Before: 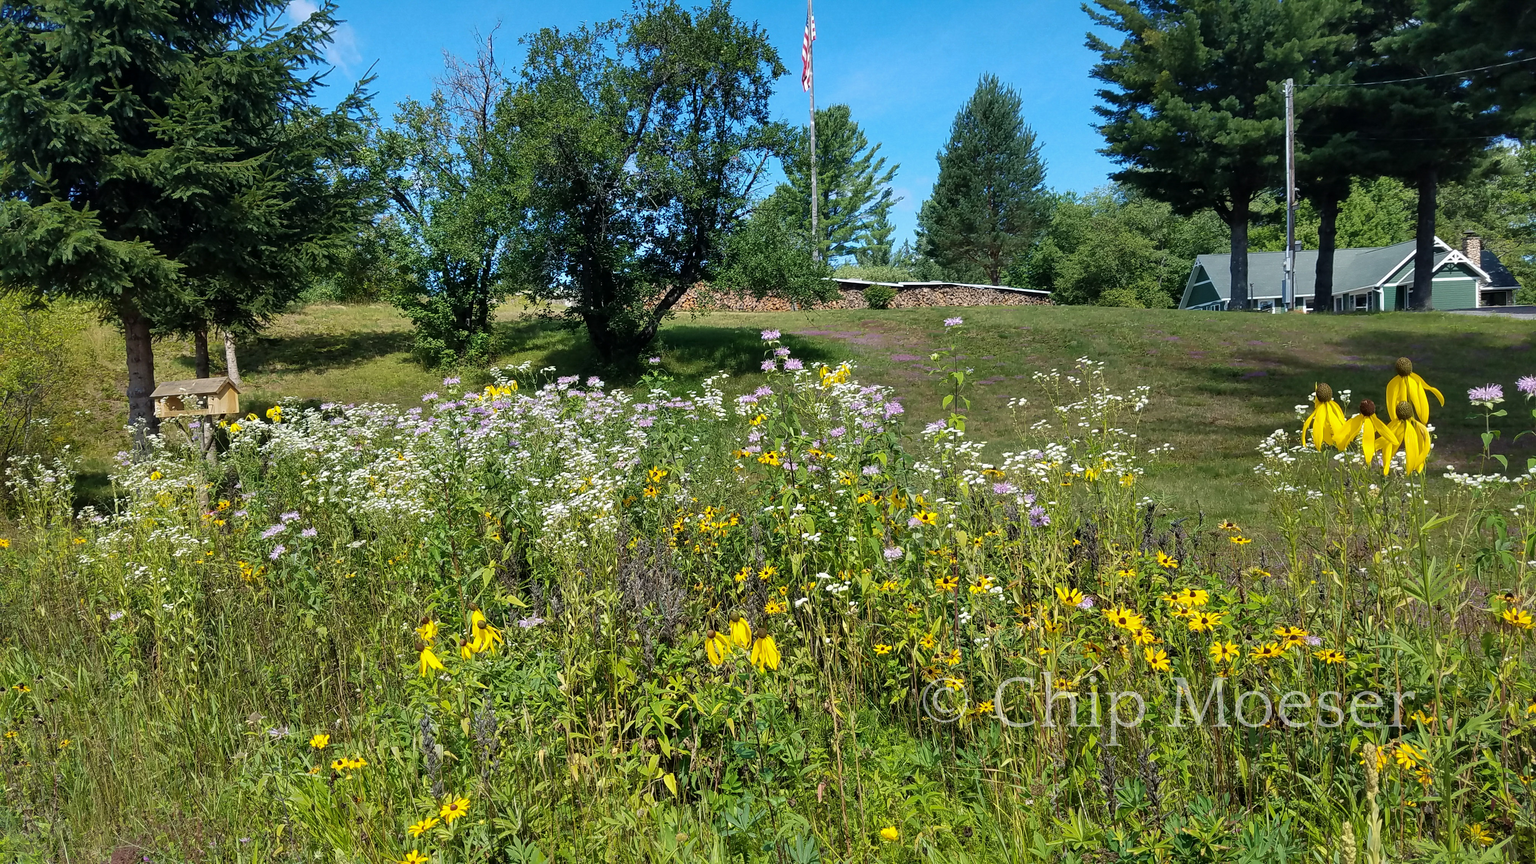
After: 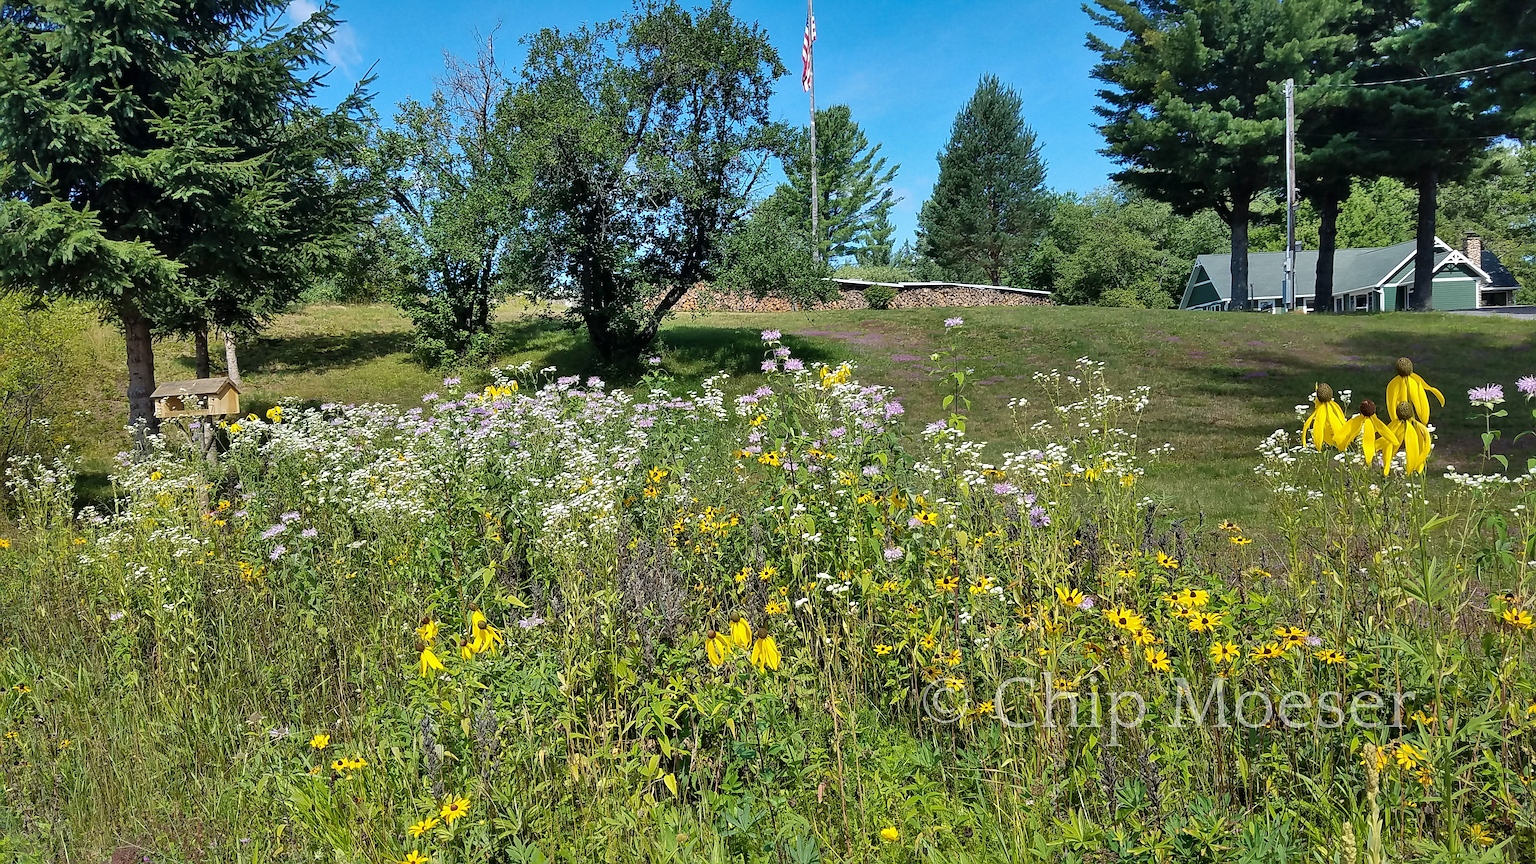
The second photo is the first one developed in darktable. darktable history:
sharpen: on, module defaults
shadows and highlights: shadows color adjustment 97.66%, soften with gaussian
